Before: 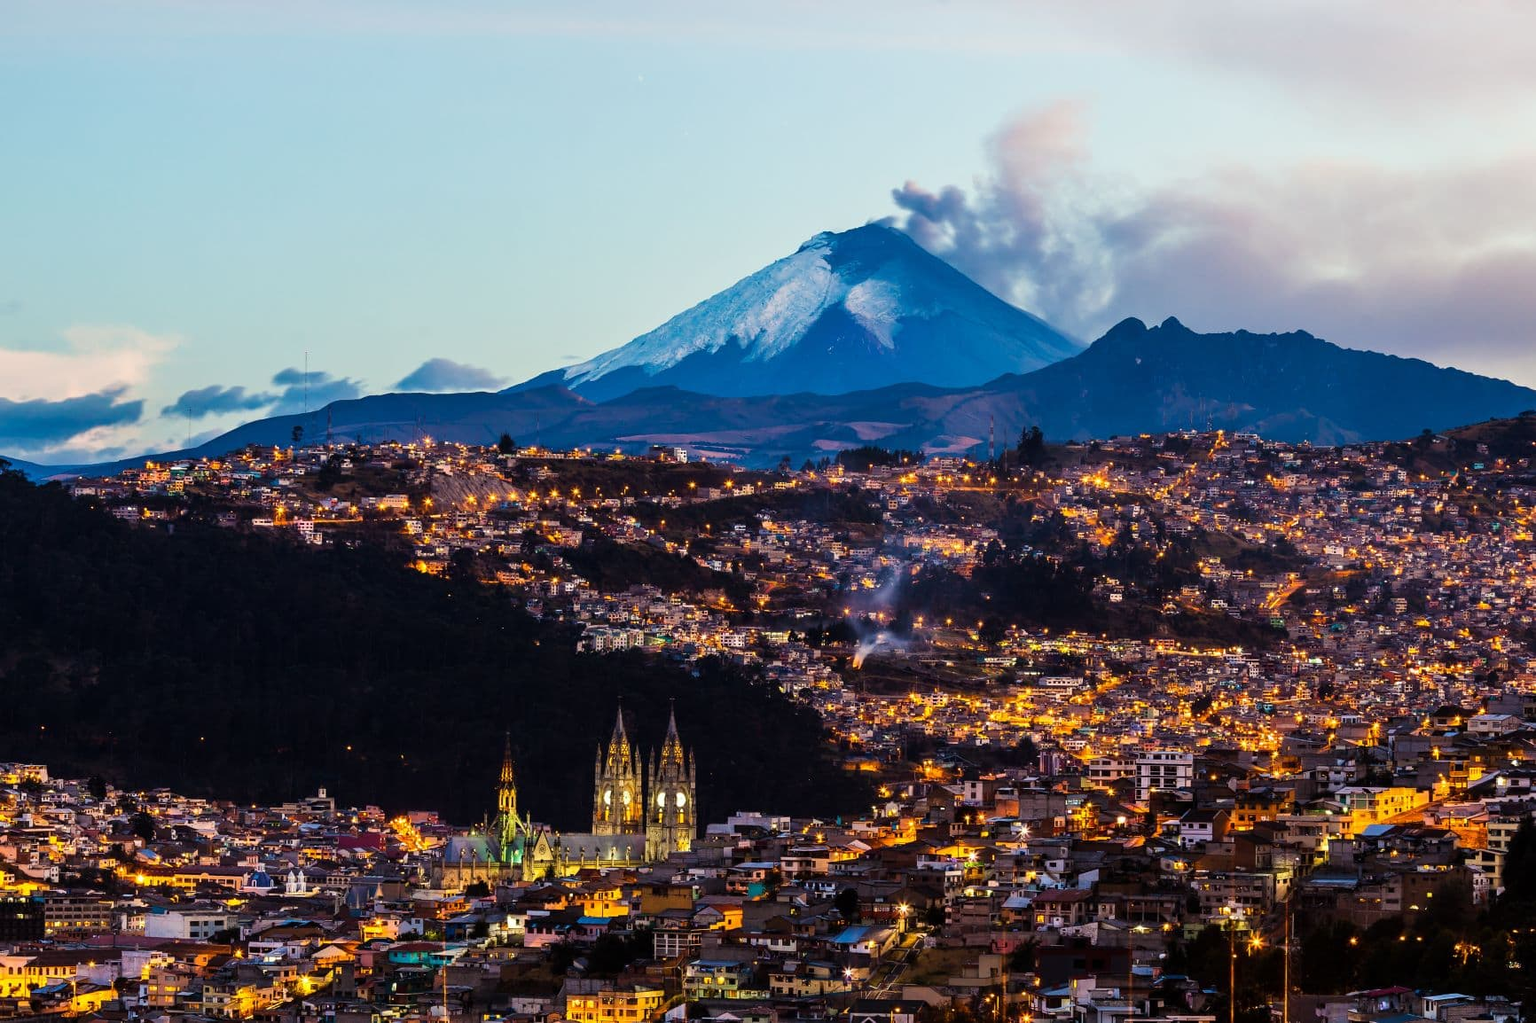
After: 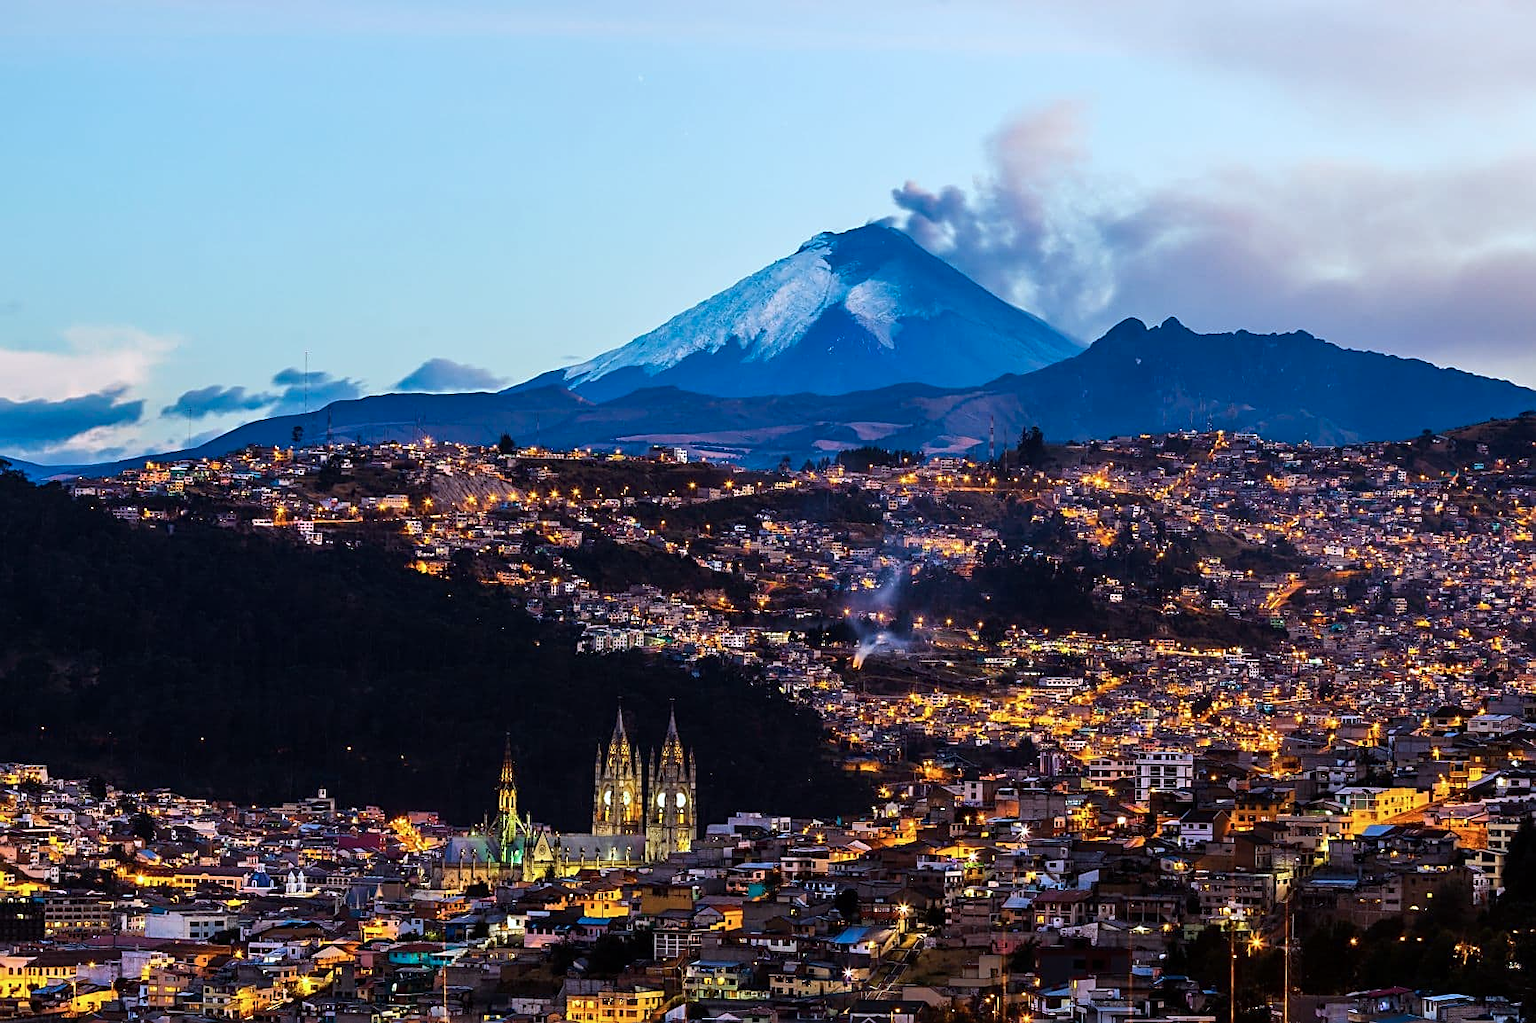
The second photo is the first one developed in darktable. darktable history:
sharpen: on, module defaults
local contrast: mode bilateral grid, contrast 15, coarseness 36, detail 105%, midtone range 0.2
color calibration: x 0.37, y 0.382, temperature 4313.32 K
